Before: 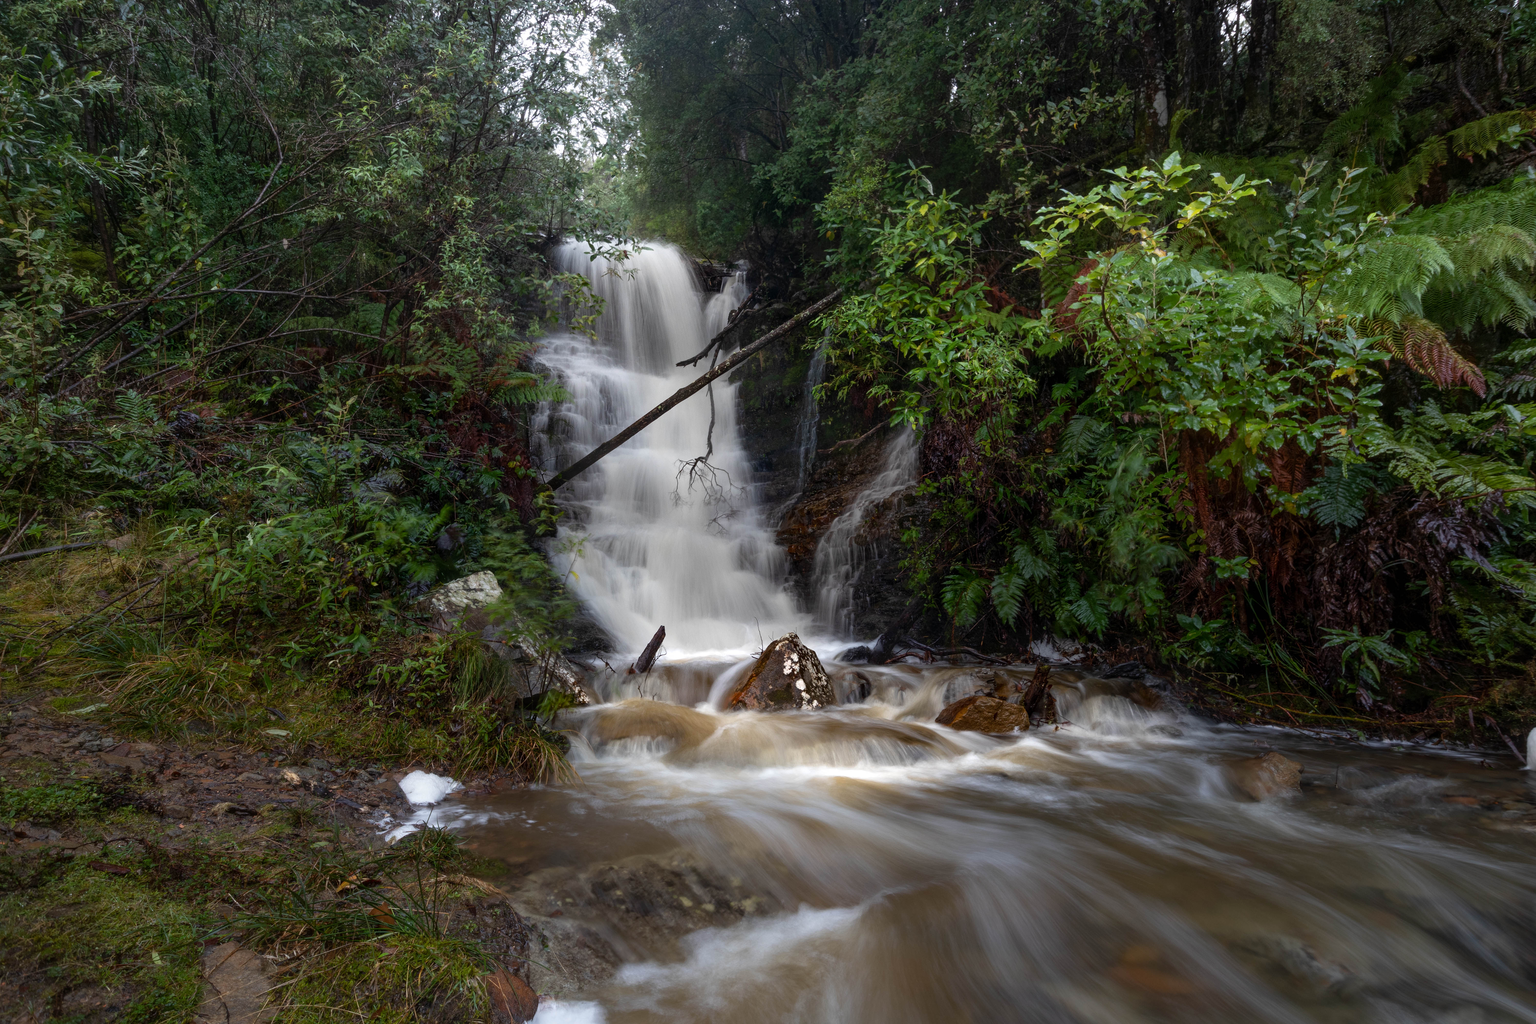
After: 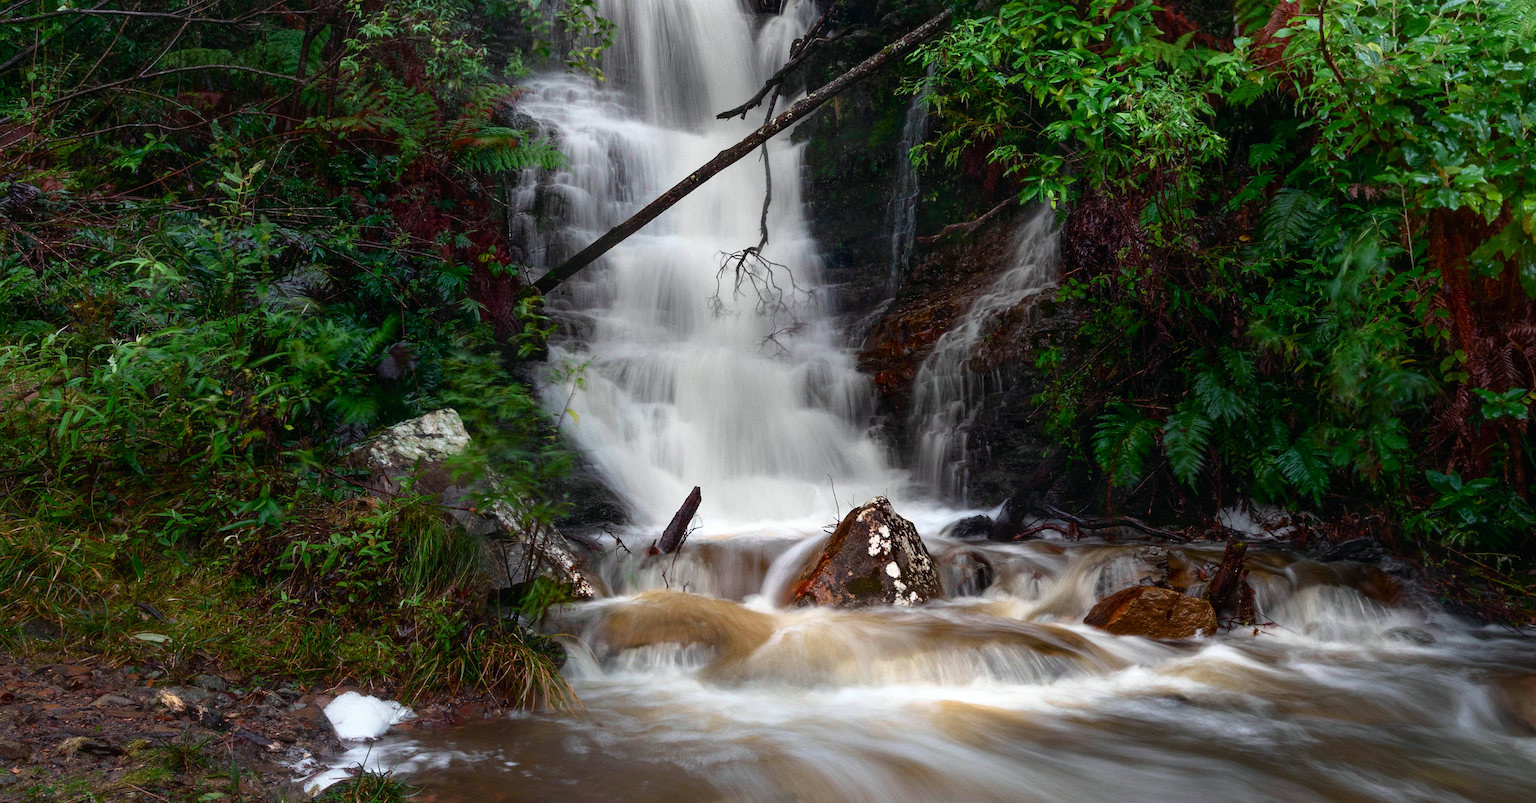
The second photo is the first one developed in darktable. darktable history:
crop: left 11.123%, top 27.61%, right 18.3%, bottom 17.034%
tone curve: curves: ch0 [(0, 0.01) (0.037, 0.032) (0.131, 0.108) (0.275, 0.258) (0.483, 0.512) (0.61, 0.661) (0.696, 0.76) (0.792, 0.867) (0.911, 0.955) (0.997, 0.995)]; ch1 [(0, 0) (0.308, 0.268) (0.425, 0.383) (0.503, 0.502) (0.529, 0.543) (0.706, 0.754) (0.869, 0.907) (1, 1)]; ch2 [(0, 0) (0.228, 0.196) (0.336, 0.315) (0.399, 0.403) (0.485, 0.487) (0.502, 0.502) (0.525, 0.523) (0.545, 0.552) (0.587, 0.61) (0.636, 0.654) (0.711, 0.729) (0.855, 0.87) (0.998, 0.977)], color space Lab, independent channels, preserve colors none
white balance: emerald 1
